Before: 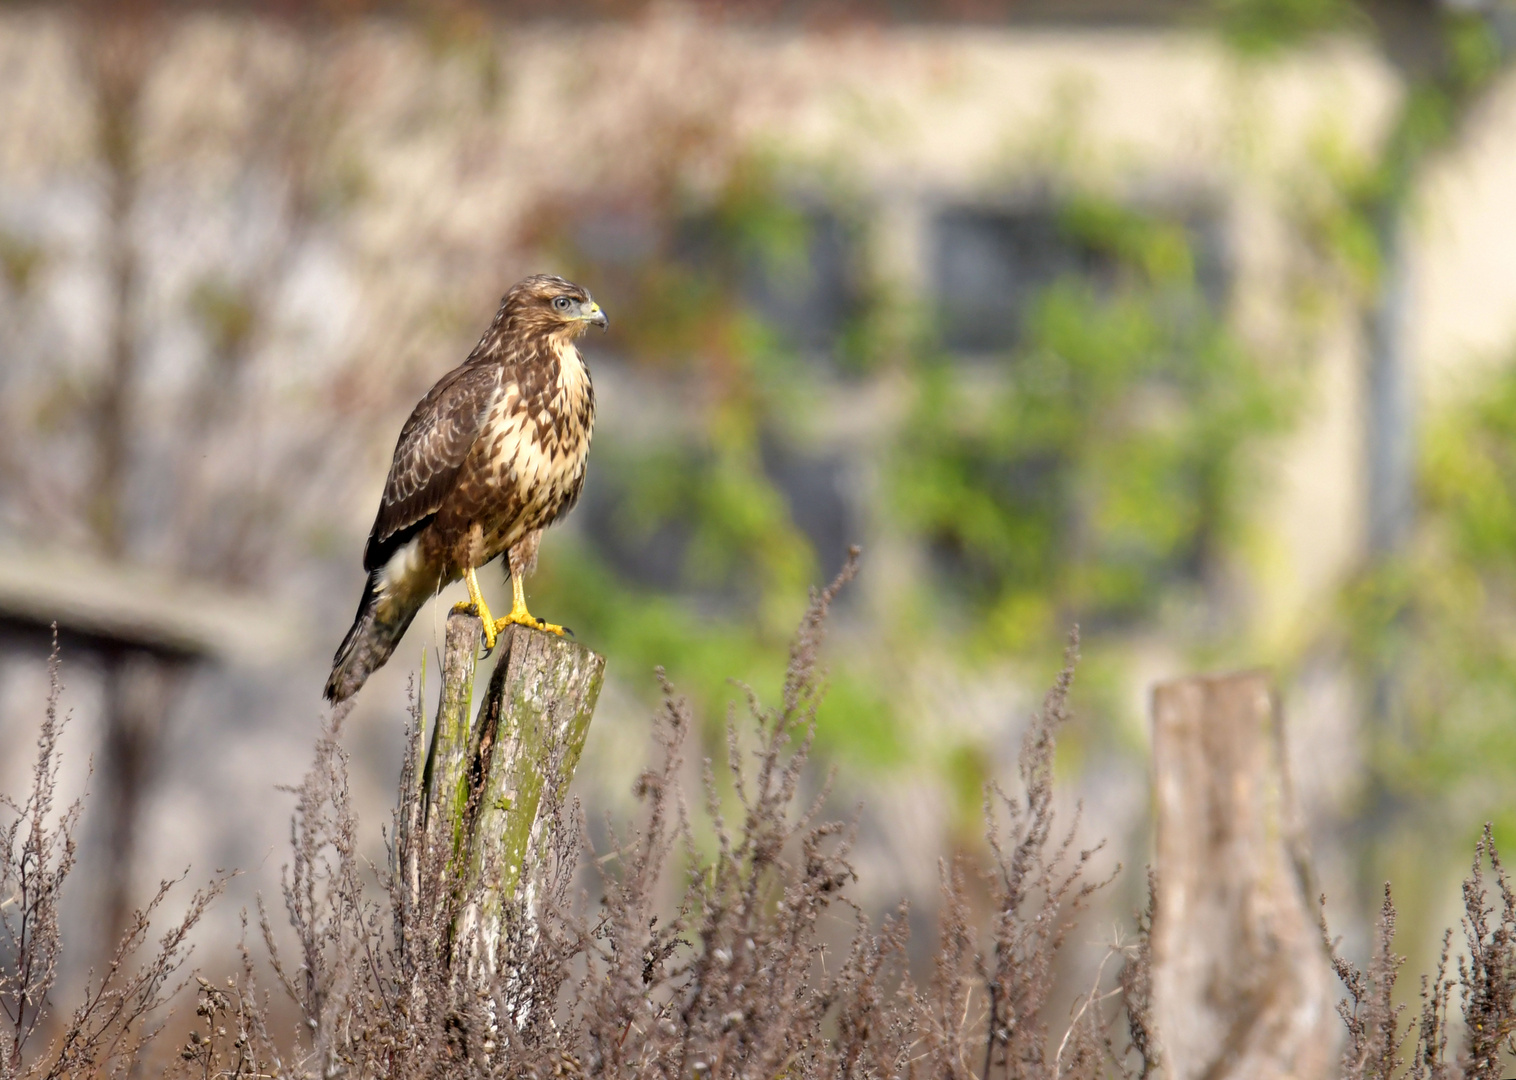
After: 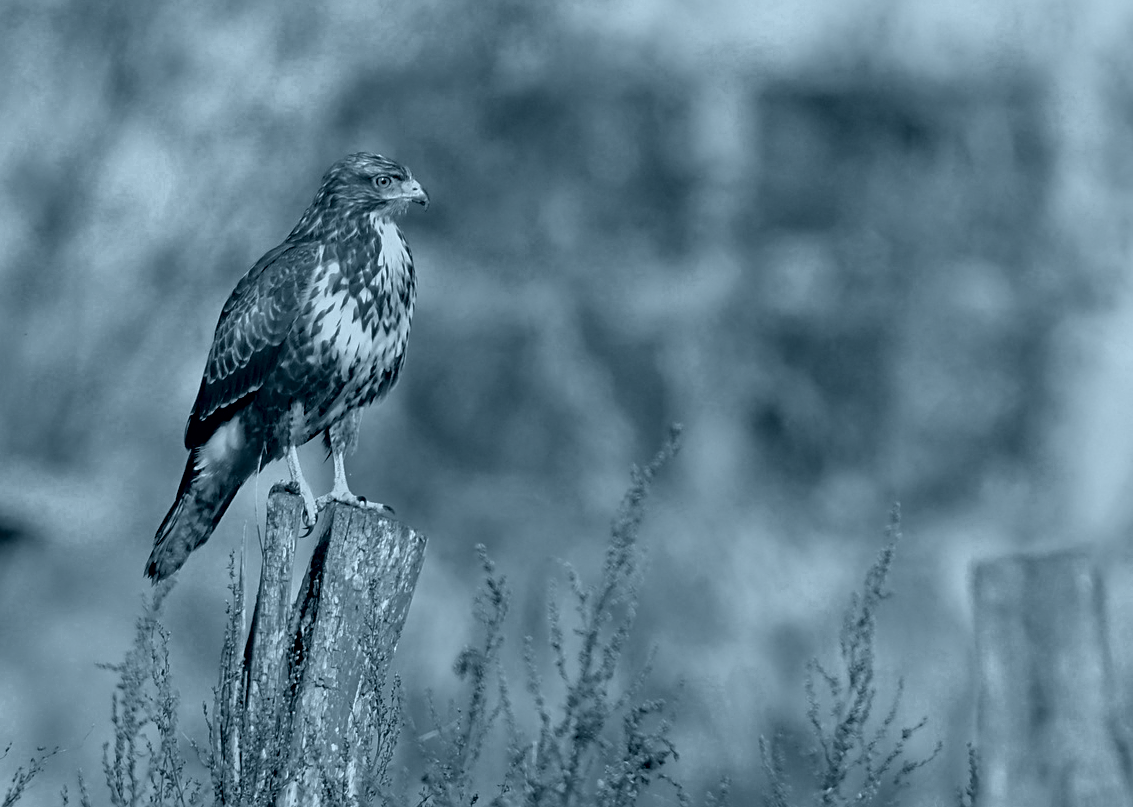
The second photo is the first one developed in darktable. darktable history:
colorize: hue 194.4°, saturation 29%, source mix 61.75%, lightness 3.98%, version 1
exposure: black level correction 0, exposure 1.1 EV, compensate highlight preservation false
sharpen: on, module defaults
crop and rotate: left 11.831%, top 11.346%, right 13.429%, bottom 13.899%
contrast brightness saturation: saturation 0.5
tone equalizer: -8 EV 0.001 EV, -7 EV -0.002 EV, -6 EV 0.002 EV, -5 EV -0.03 EV, -4 EV -0.116 EV, -3 EV -0.169 EV, -2 EV 0.24 EV, -1 EV 0.702 EV, +0 EV 0.493 EV
color zones: curves: ch0 [(0, 0.5) (0.125, 0.4) (0.25, 0.5) (0.375, 0.4) (0.5, 0.4) (0.625, 0.35) (0.75, 0.35) (0.875, 0.5)]; ch1 [(0, 0.35) (0.125, 0.45) (0.25, 0.35) (0.375, 0.35) (0.5, 0.35) (0.625, 0.35) (0.75, 0.45) (0.875, 0.35)]; ch2 [(0, 0.6) (0.125, 0.5) (0.25, 0.5) (0.375, 0.6) (0.5, 0.6) (0.625, 0.5) (0.75, 0.5) (0.875, 0.5)]
